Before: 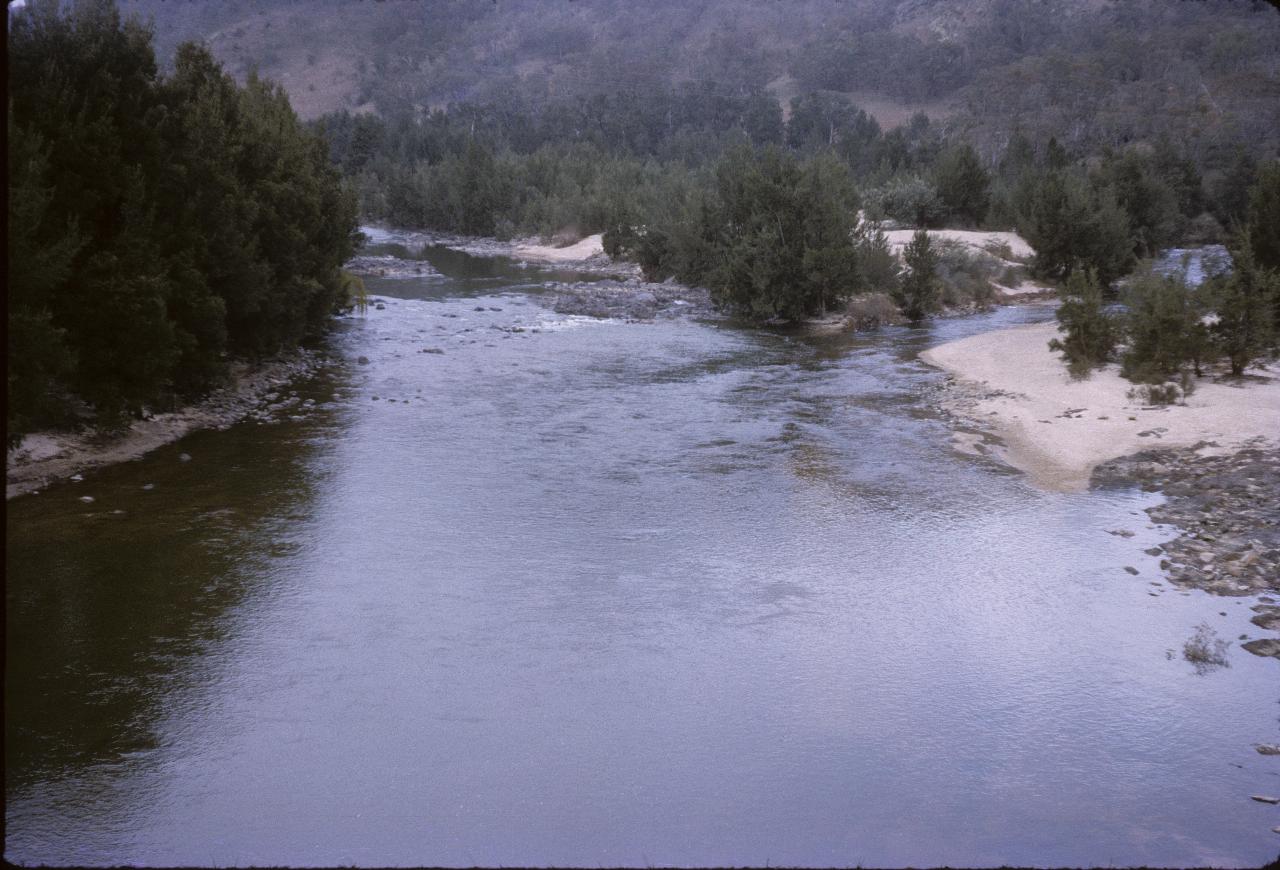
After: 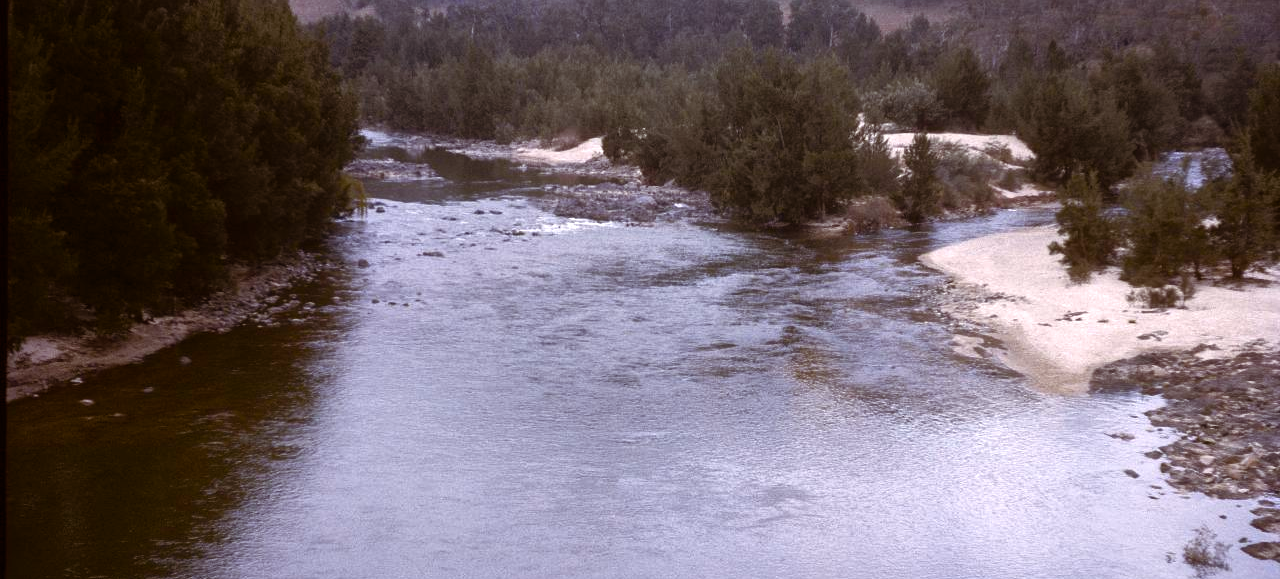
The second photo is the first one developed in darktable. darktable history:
color balance rgb: shadows lift › chroma 9.654%, shadows lift › hue 45.97°, highlights gain › chroma 2.016%, highlights gain › hue 71.83°, linear chroma grading › global chroma 14.643%, perceptual saturation grading › global saturation 20%, perceptual saturation grading › highlights -49.725%, perceptual saturation grading › shadows 24.715%, perceptual brilliance grading › global brilliance 19.92%, perceptual brilliance grading › shadows -39.209%
crop: top 11.176%, bottom 22.26%
